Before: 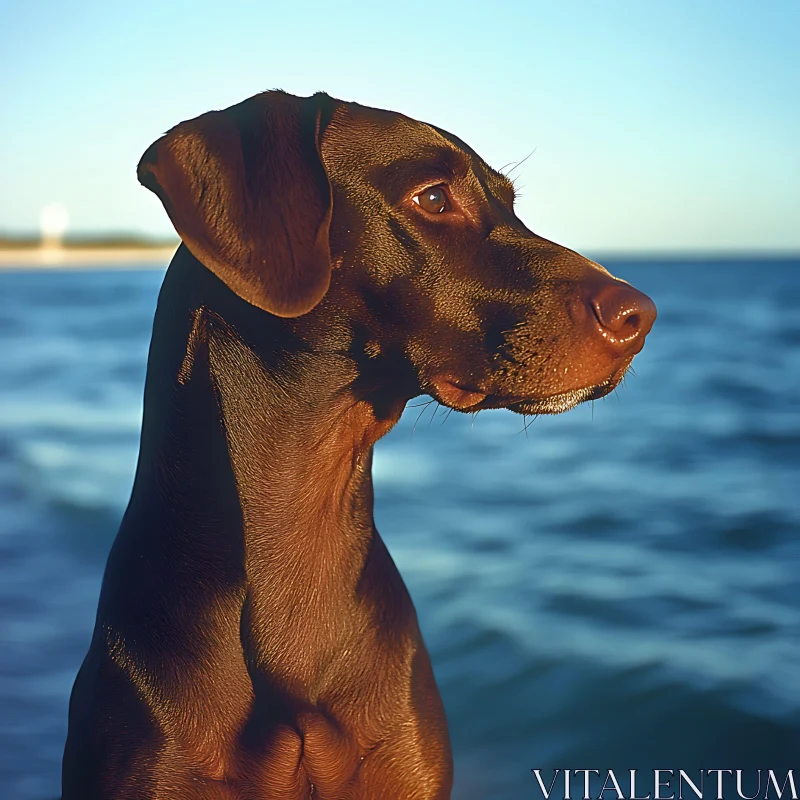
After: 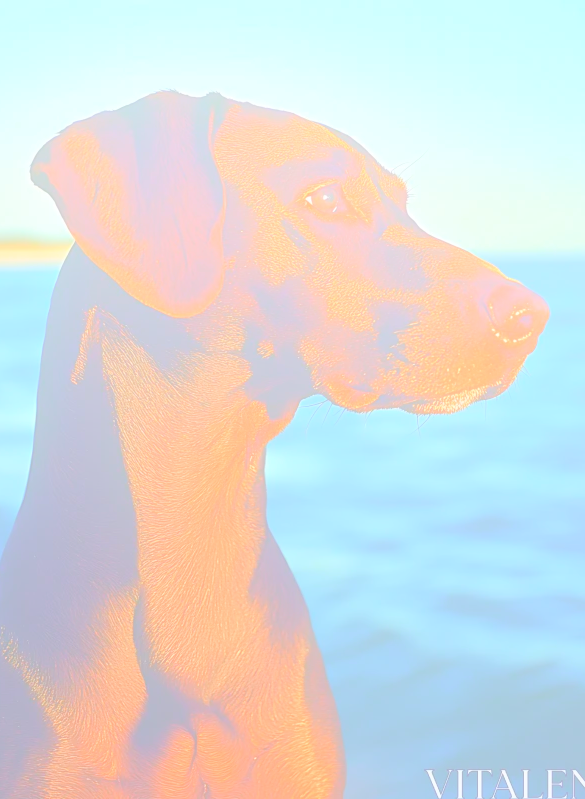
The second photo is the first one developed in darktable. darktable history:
crop: left 13.443%, right 13.31%
bloom: size 85%, threshold 5%, strength 85%
